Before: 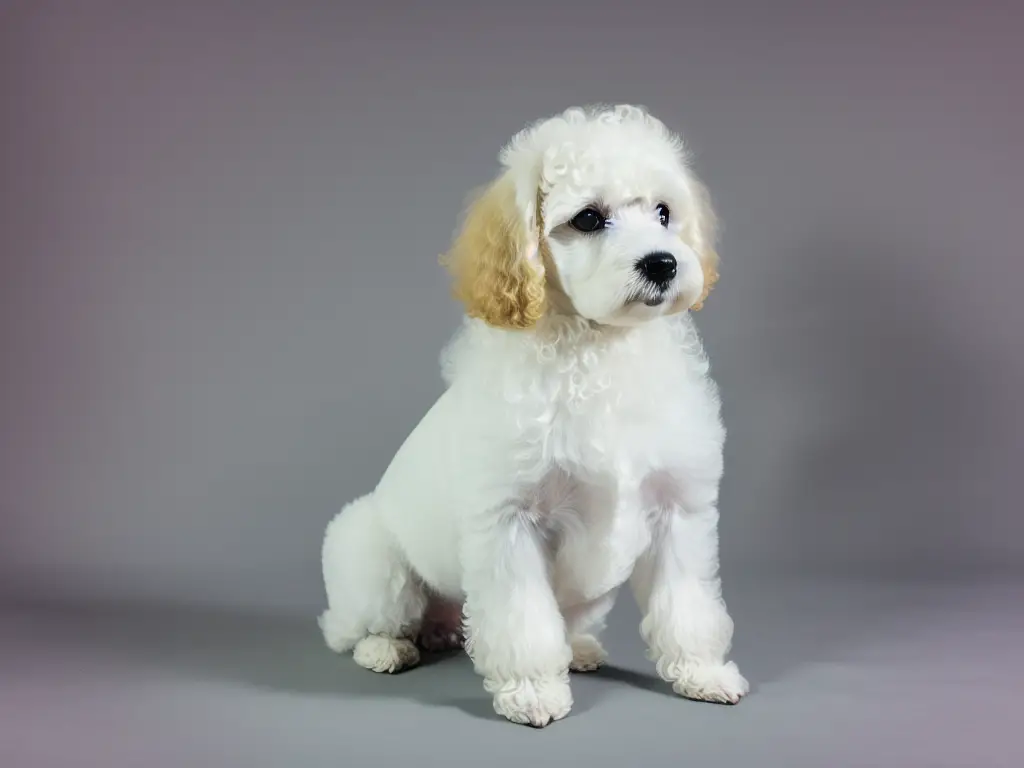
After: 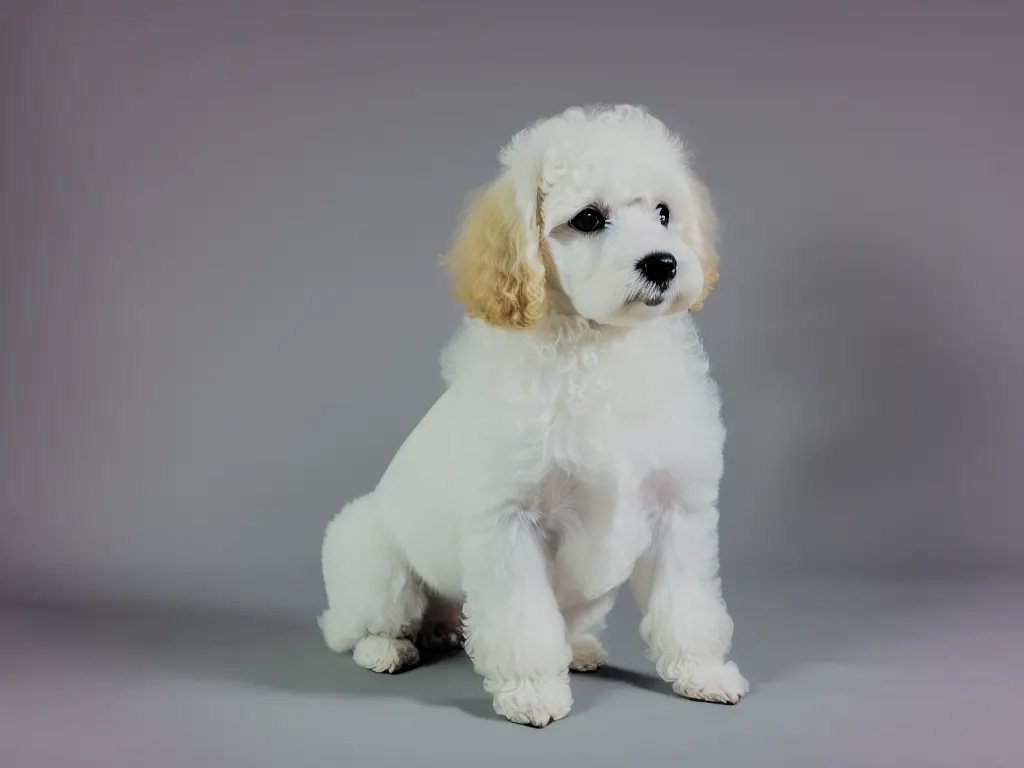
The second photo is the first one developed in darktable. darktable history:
filmic rgb: black relative exposure -7.65 EV, white relative exposure 4.56 EV, threshold 3.06 EV, hardness 3.61, add noise in highlights 0, color science v3 (2019), use custom middle-gray values true, contrast in highlights soft, enable highlight reconstruction true
